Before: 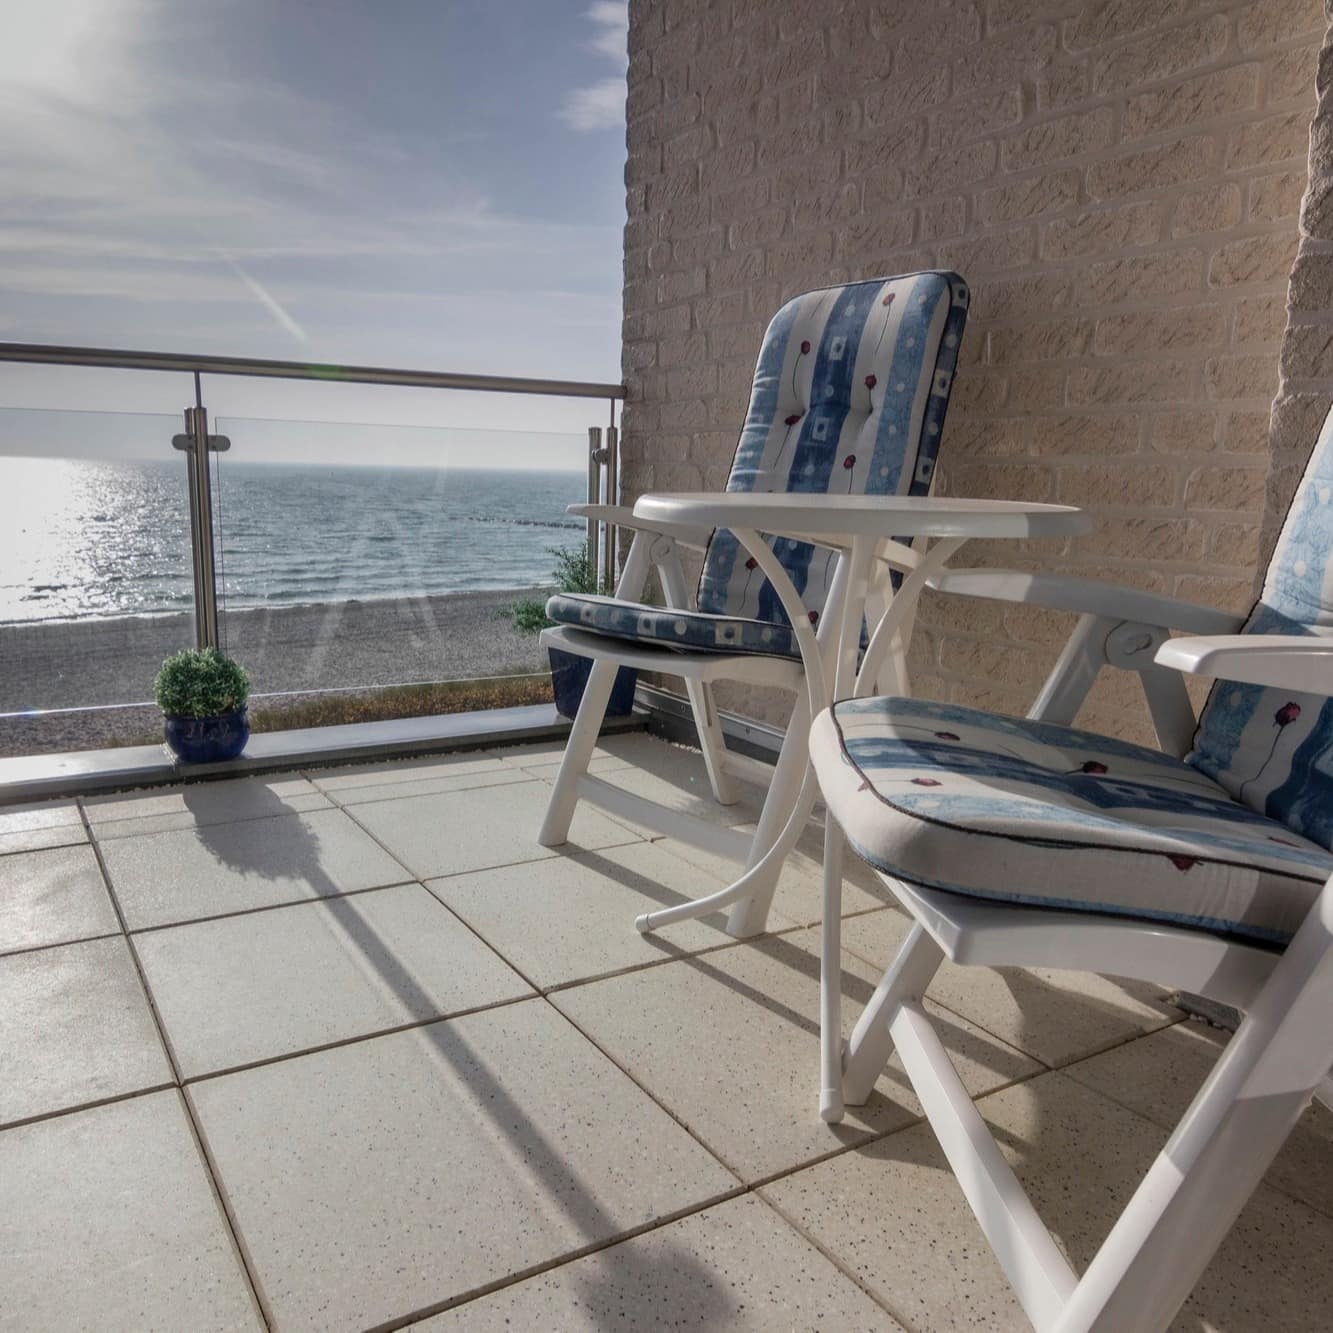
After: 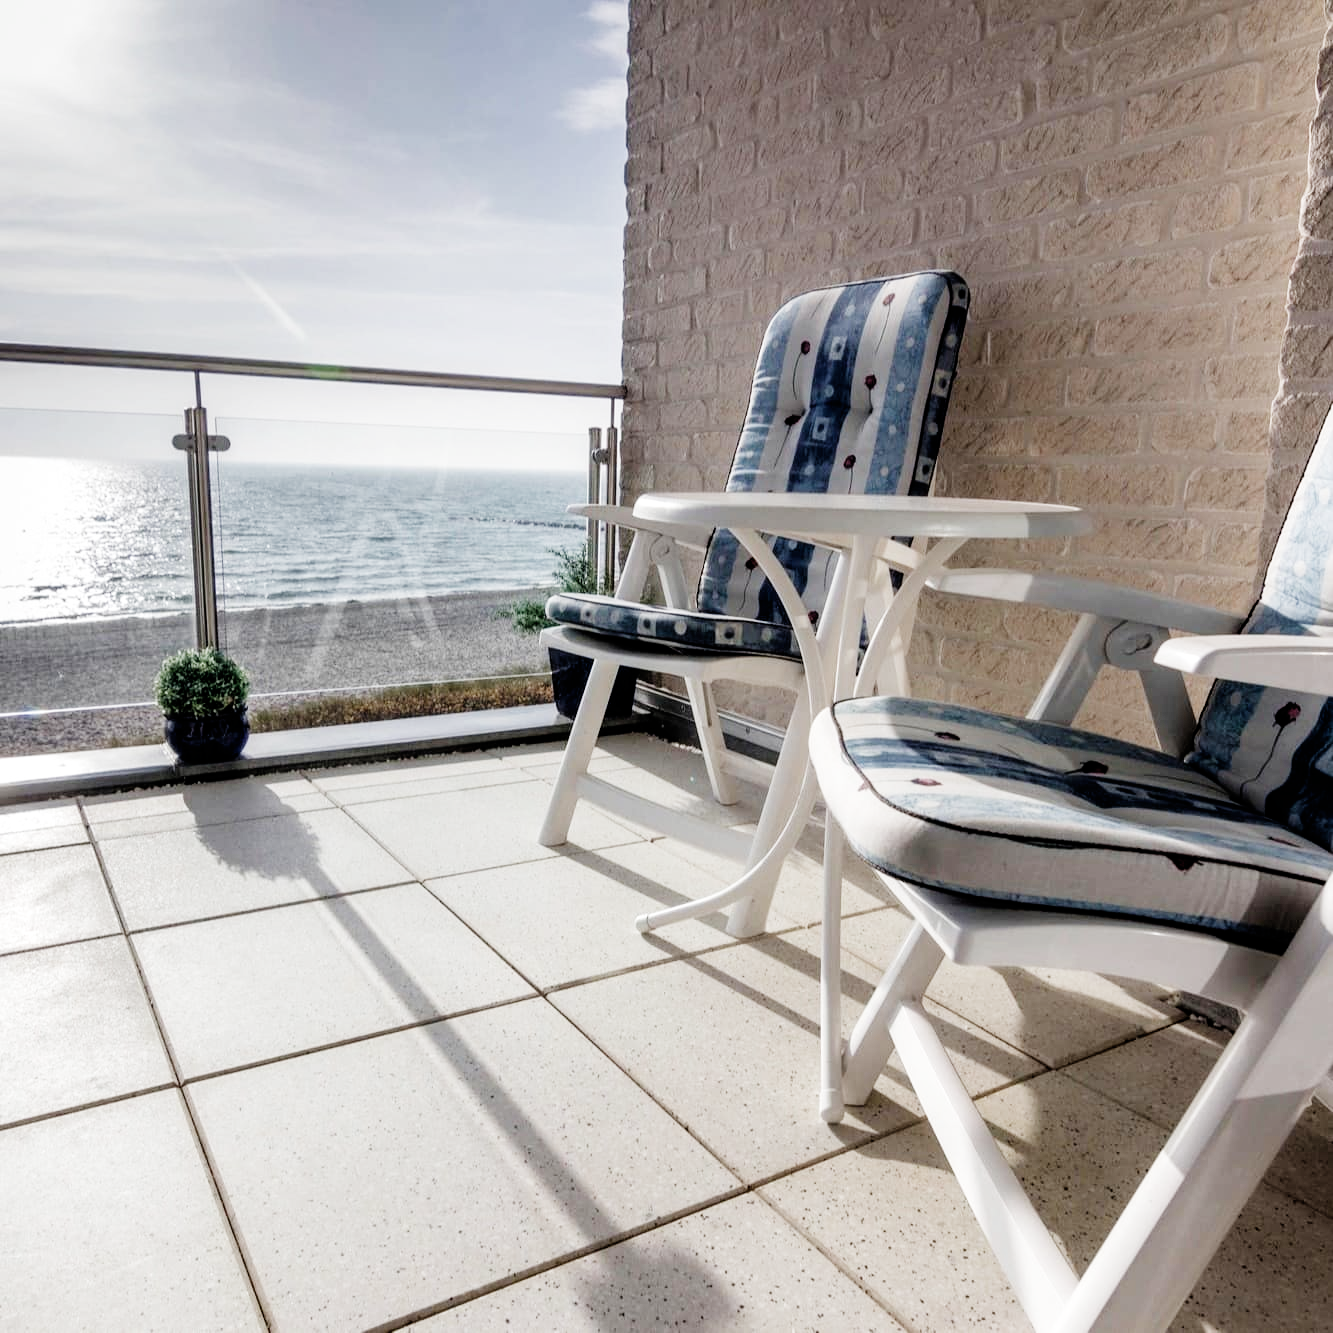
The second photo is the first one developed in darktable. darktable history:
contrast brightness saturation: saturation -0.169
filmic rgb: black relative exposure -7.49 EV, white relative exposure 4.99 EV, hardness 3.35, contrast 1.297, add noise in highlights 0.001, preserve chrominance no, color science v3 (2019), use custom middle-gray values true, contrast in highlights soft
tone equalizer: -8 EV -1.11 EV, -7 EV -0.998 EV, -6 EV -0.893 EV, -5 EV -0.545 EV, -3 EV 0.606 EV, -2 EV 0.891 EV, -1 EV 0.997 EV, +0 EV 1.08 EV
